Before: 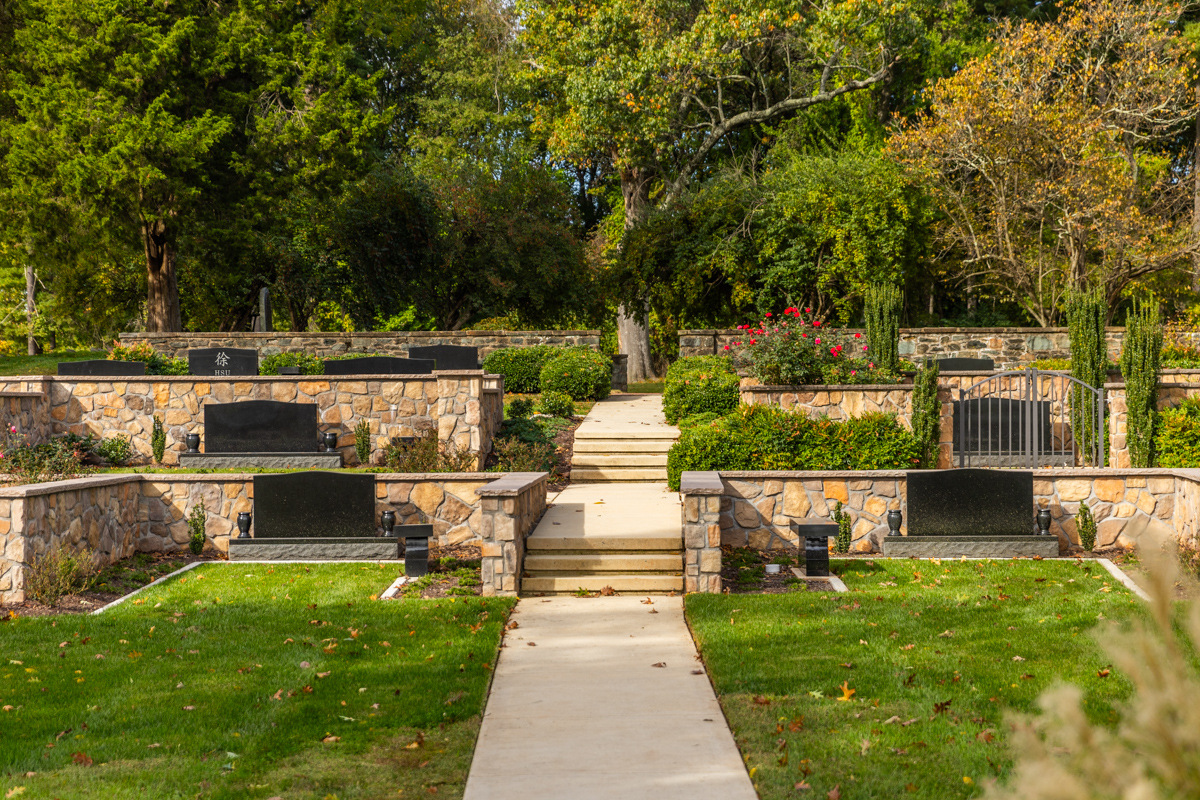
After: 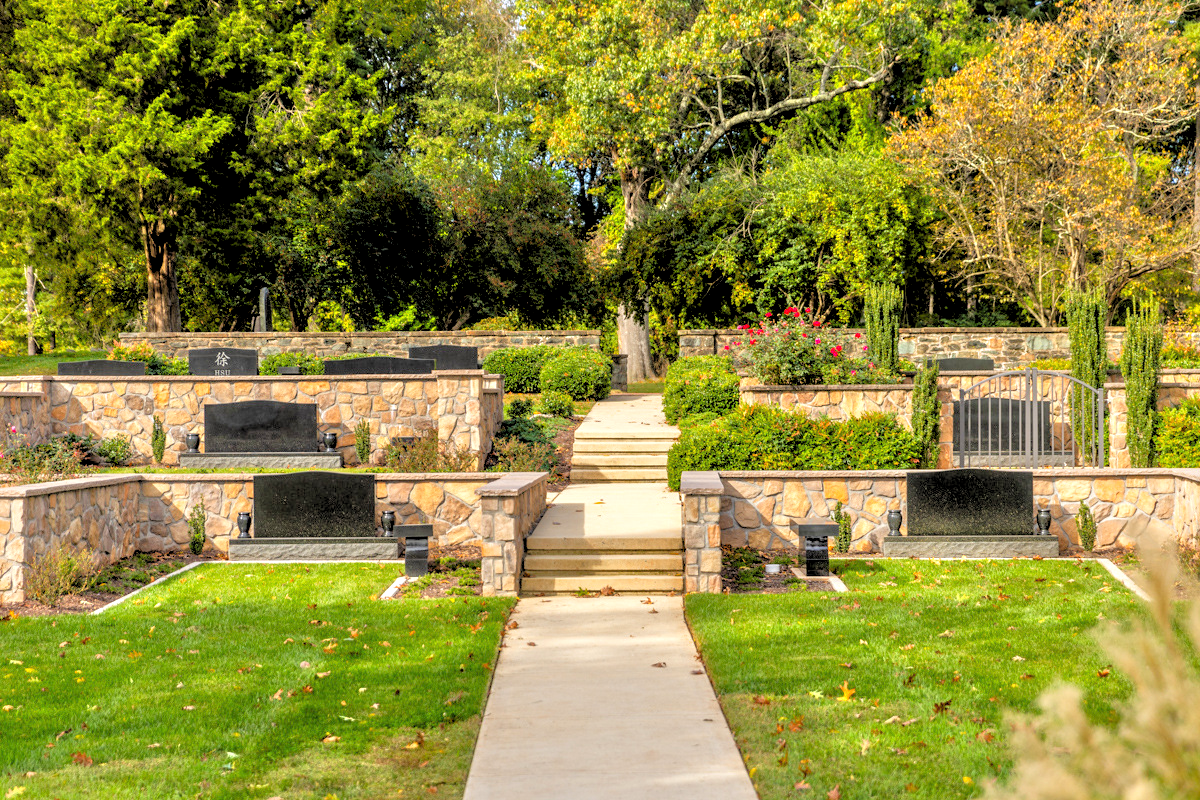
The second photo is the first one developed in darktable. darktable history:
rgb levels: levels [[0.013, 0.434, 0.89], [0, 0.5, 1], [0, 0.5, 1]]
tone equalizer: -7 EV 0.15 EV, -6 EV 0.6 EV, -5 EV 1.15 EV, -4 EV 1.33 EV, -3 EV 1.15 EV, -2 EV 0.6 EV, -1 EV 0.15 EV, mask exposure compensation -0.5 EV
white balance: emerald 1
